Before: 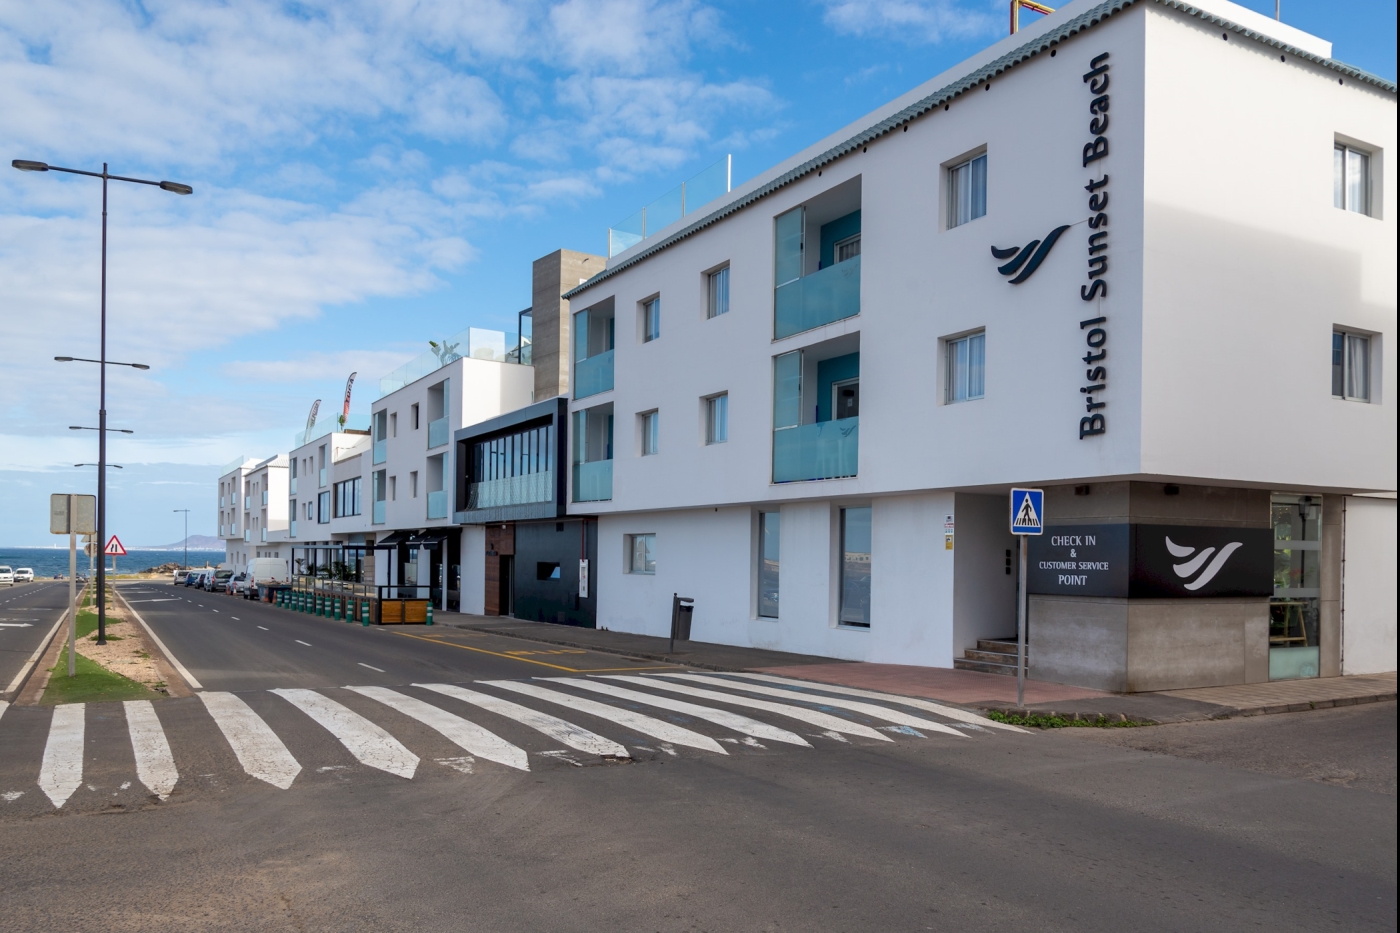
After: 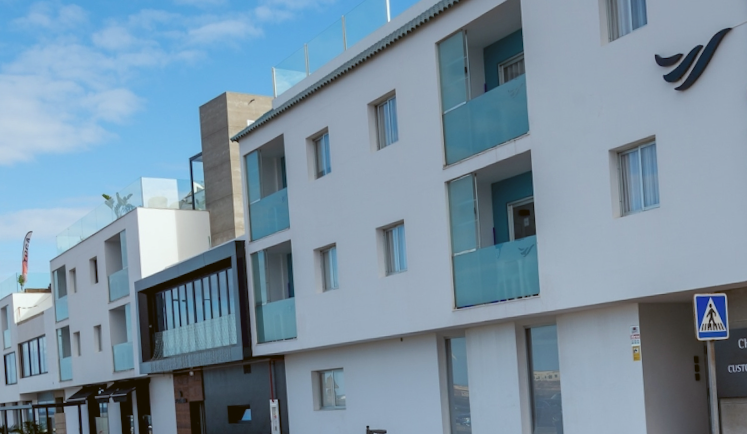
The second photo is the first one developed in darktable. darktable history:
rotate and perspective: rotation -4.57°, crop left 0.054, crop right 0.944, crop top 0.087, crop bottom 0.914
crop: left 20.932%, top 15.471%, right 21.848%, bottom 34.081%
shadows and highlights: shadows 25, highlights -25
color balance: lift [1.004, 1.002, 1.002, 0.998], gamma [1, 1.007, 1.002, 0.993], gain [1, 0.977, 1.013, 1.023], contrast -3.64%
